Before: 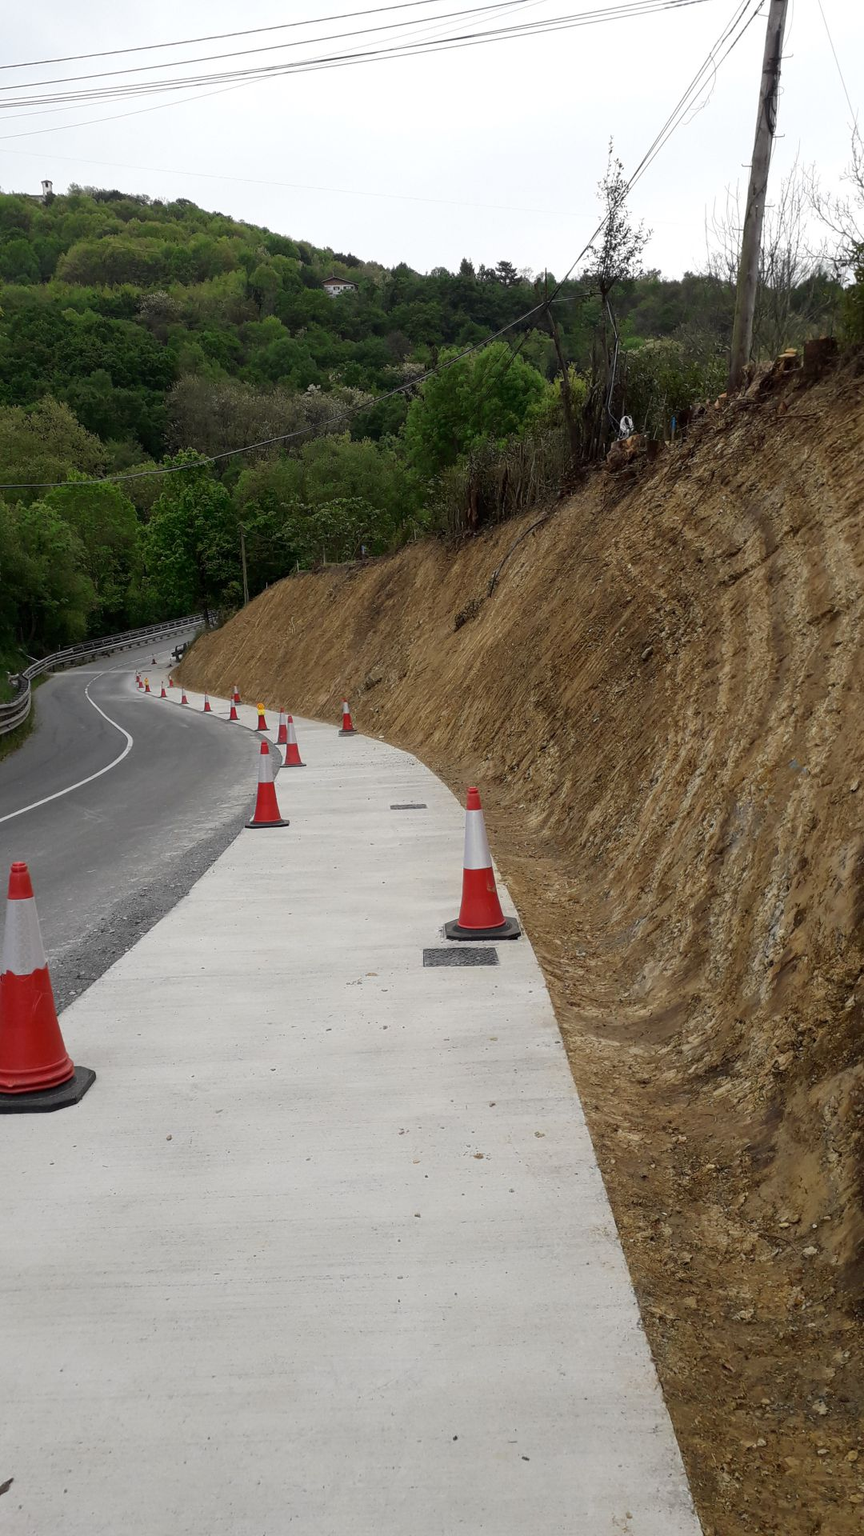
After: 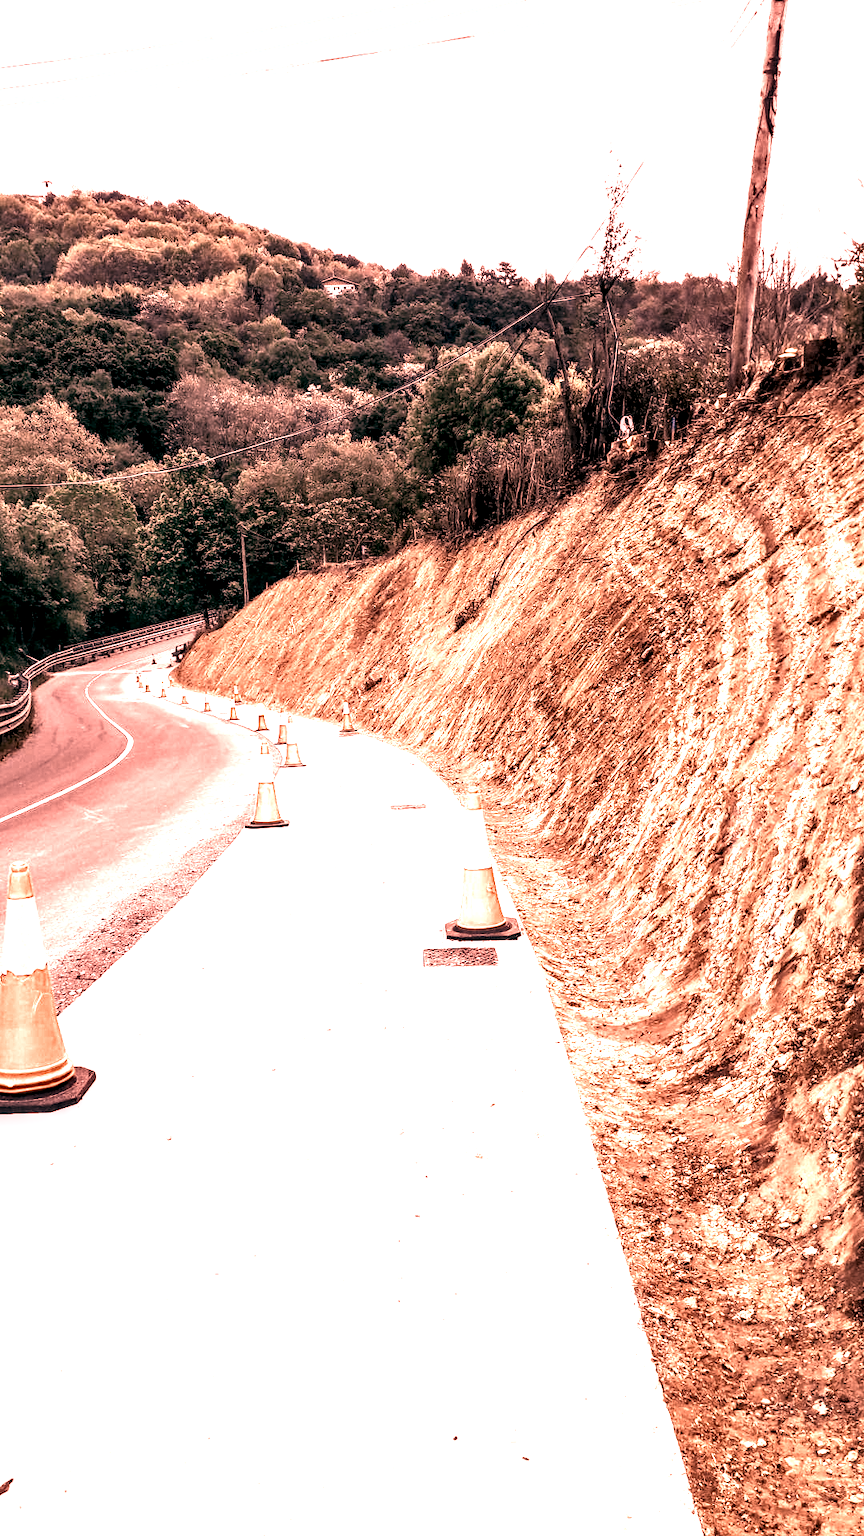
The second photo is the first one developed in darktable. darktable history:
filmic rgb: black relative exposure -7.75 EV, white relative exposure 4.4 EV, threshold 3 EV, target black luminance 0%, hardness 3.76, latitude 50.51%, contrast 1.074, highlights saturation mix 10%, shadows ↔ highlights balance -0.22%, color science v4 (2020), enable highlight reconstruction true
local contrast: highlights 19%, detail 186%
shadows and highlights: shadows 37.27, highlights -28.18, soften with gaussian
color zones: curves: ch0 [(0.018, 0.548) (0.197, 0.654) (0.425, 0.447) (0.605, 0.658) (0.732, 0.579)]; ch1 [(0.105, 0.531) (0.224, 0.531) (0.386, 0.39) (0.618, 0.456) (0.732, 0.456) (0.956, 0.421)]; ch2 [(0.039, 0.583) (0.215, 0.465) (0.399, 0.544) (0.465, 0.548) (0.614, 0.447) (0.724, 0.43) (0.882, 0.623) (0.956, 0.632)]
color balance: lift [1.005, 0.99, 1.007, 1.01], gamma [1, 0.979, 1.011, 1.021], gain [0.923, 1.098, 1.025, 0.902], input saturation 90.45%, contrast 7.73%, output saturation 105.91%
tone curve: curves: ch0 [(0, 0.081) (0.483, 0.453) (0.881, 0.992)]
levels: levels [0.026, 0.507, 0.987]
basic adjustments: contrast 0.09, brightness 0.13, saturation -0.48, vibrance 0.21
white balance: red 2.886, blue 1.694
